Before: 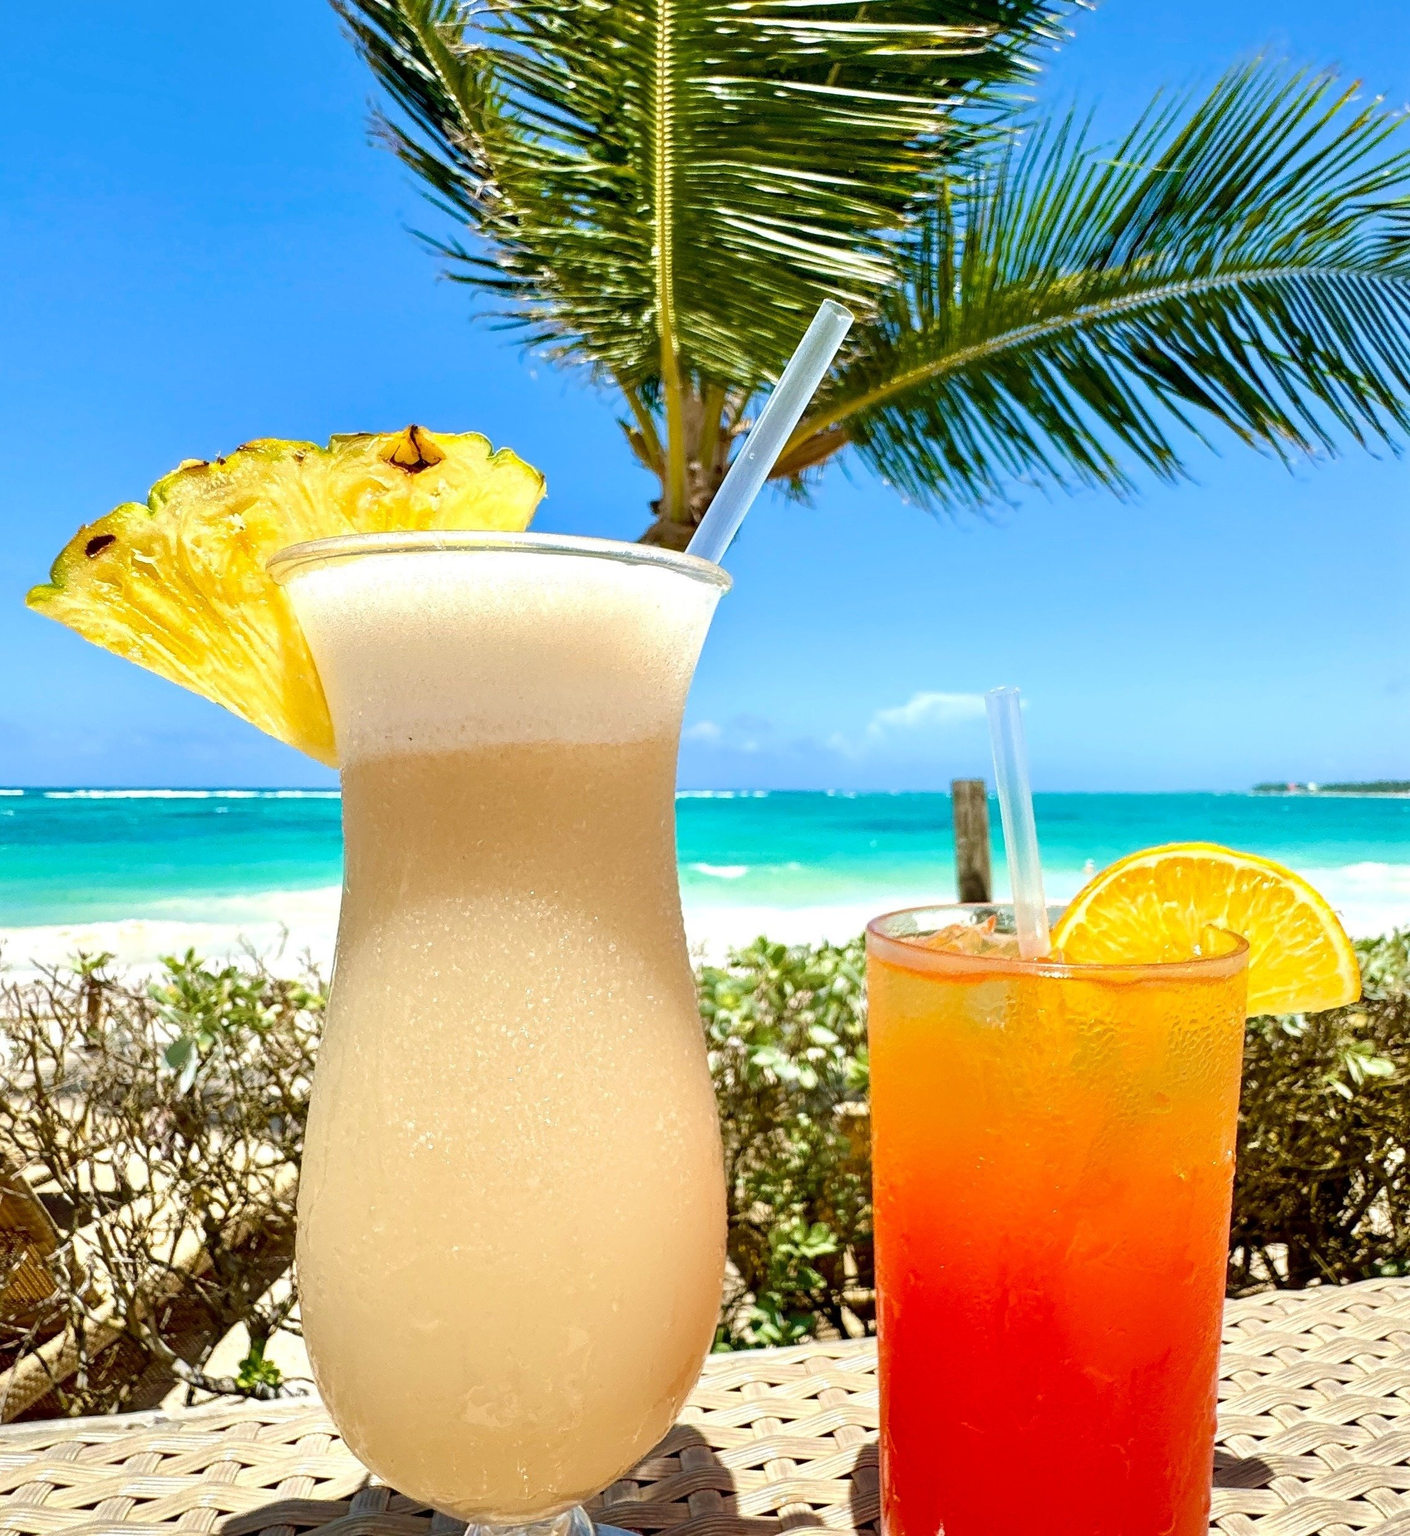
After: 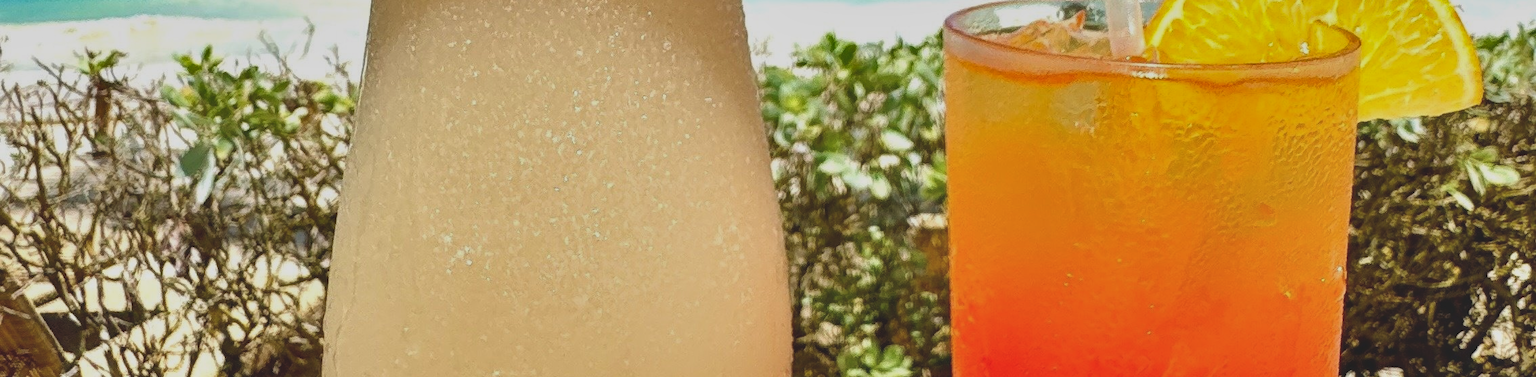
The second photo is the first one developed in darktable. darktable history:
exposure: black level correction -0.015, exposure -0.501 EV, compensate highlight preservation false
levels: levels [0, 0.478, 1]
crop and rotate: top 58.998%, bottom 18.458%
shadows and highlights: low approximation 0.01, soften with gaussian
